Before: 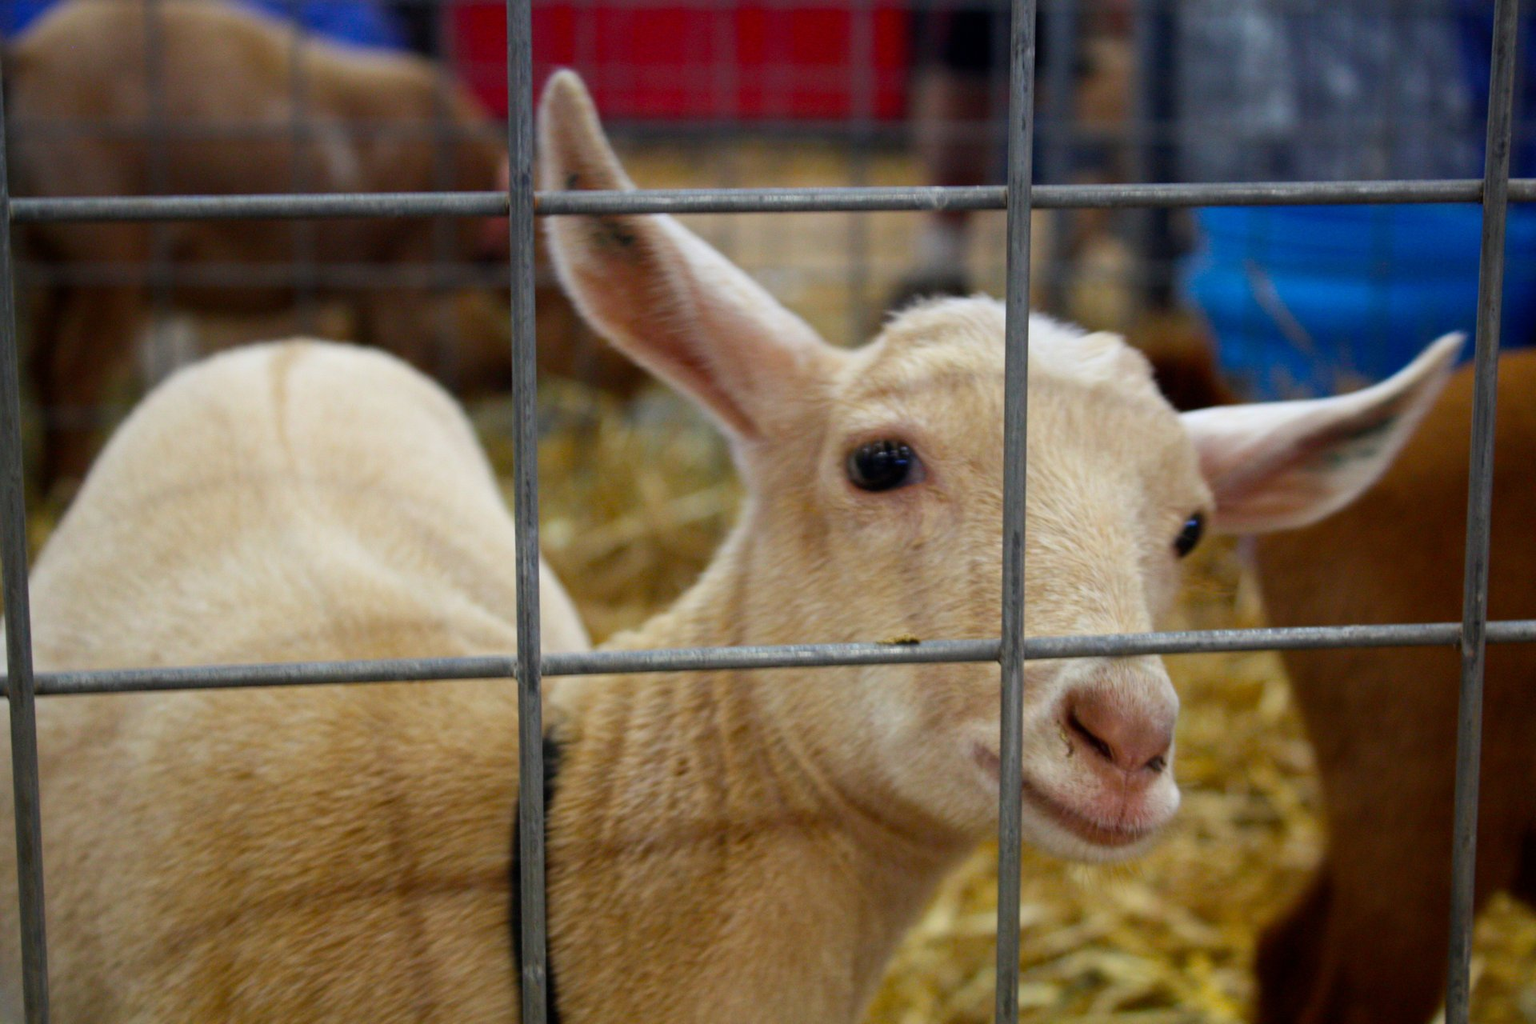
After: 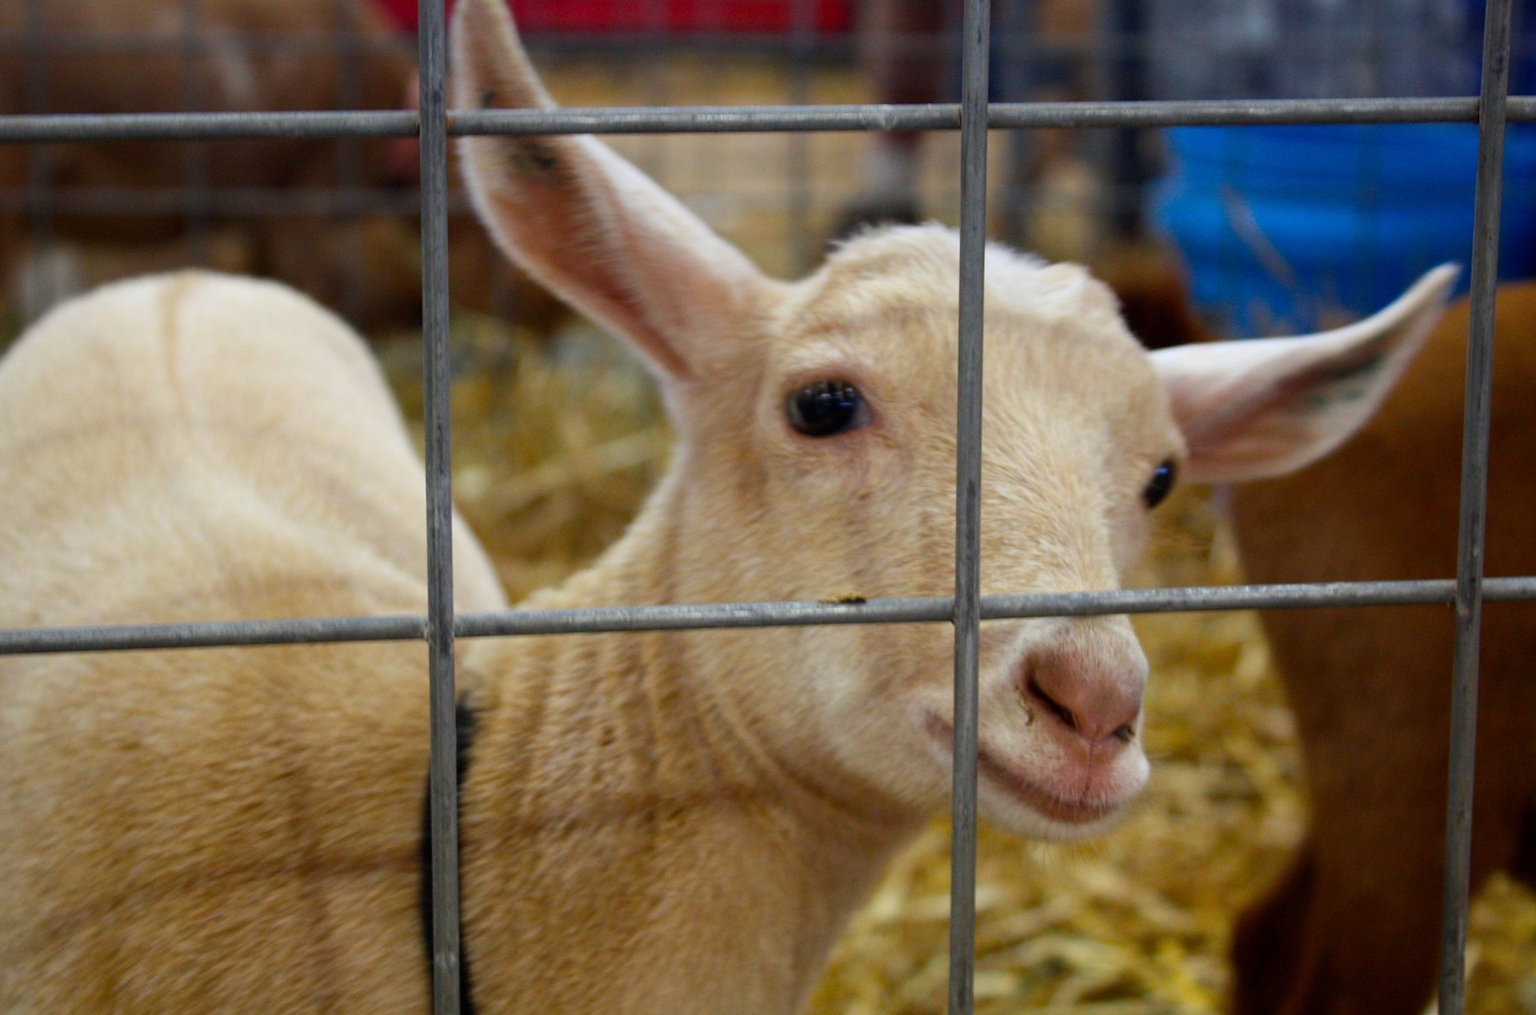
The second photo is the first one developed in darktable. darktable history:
crop and rotate: left 8.085%, top 8.828%
